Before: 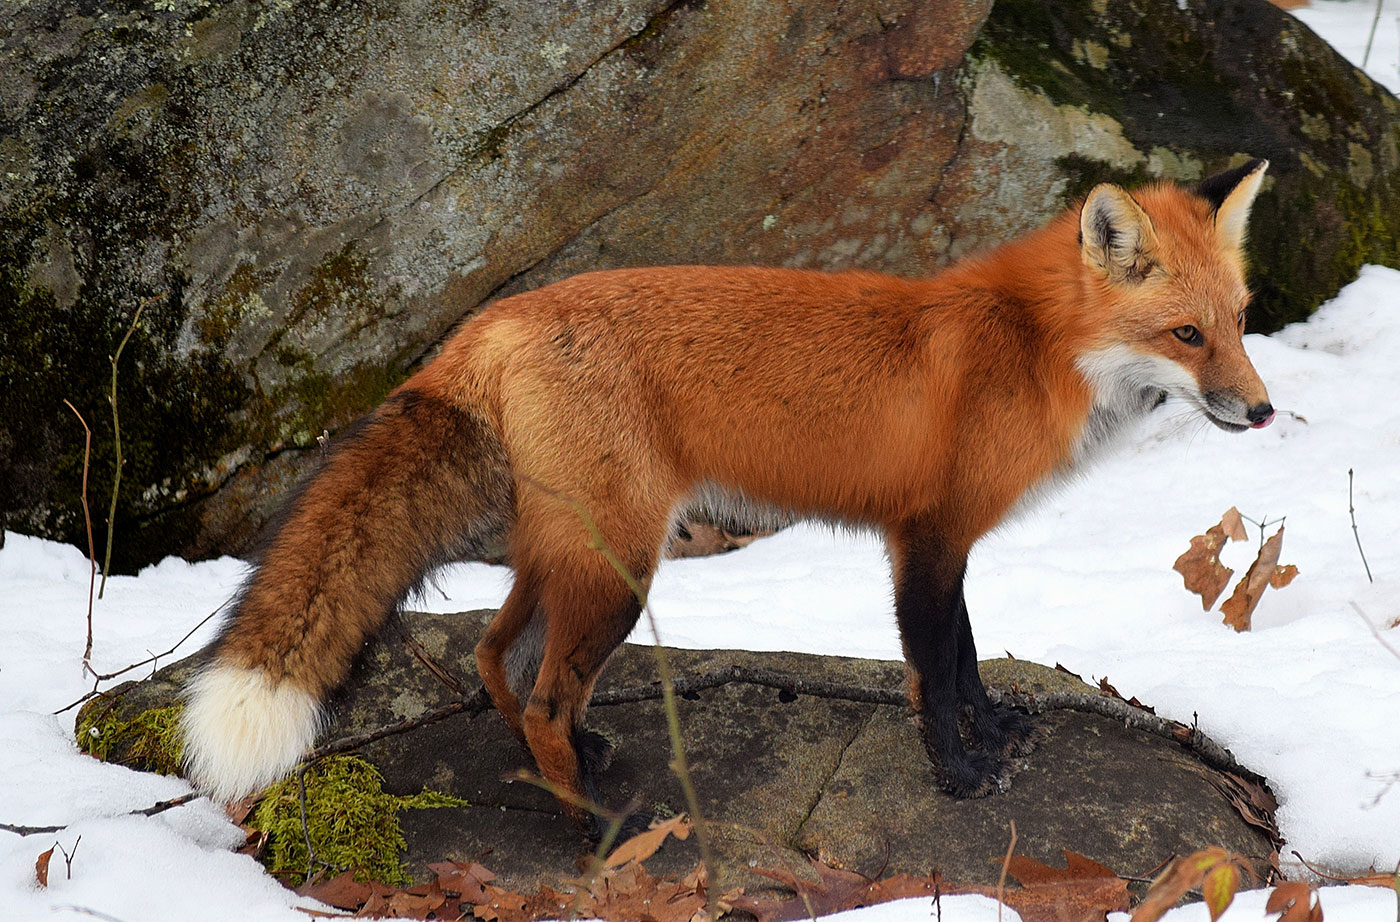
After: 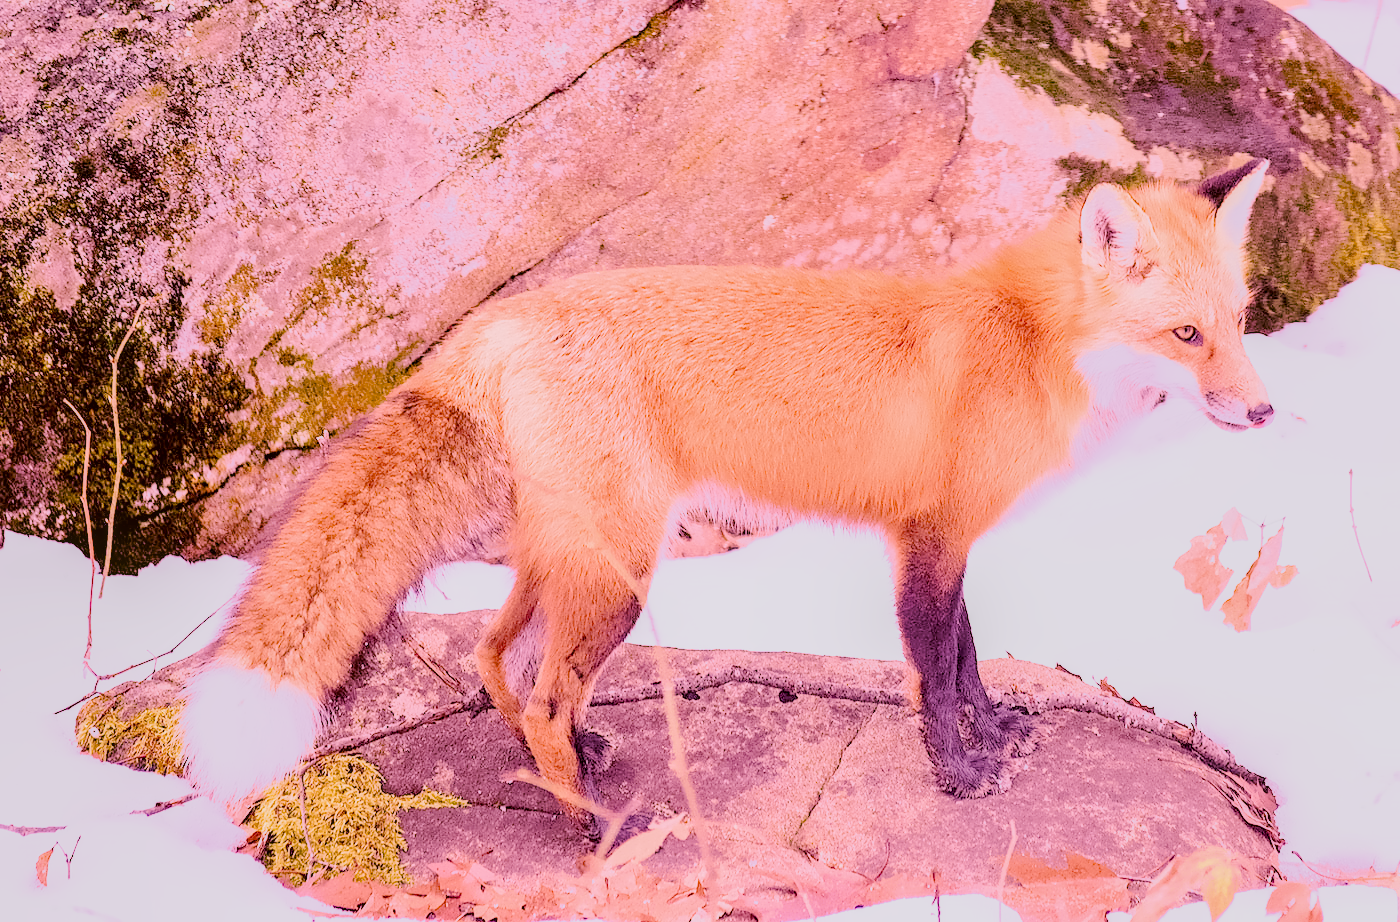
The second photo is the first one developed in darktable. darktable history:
local contrast: on, module defaults
denoise (profiled): preserve shadows 1.52, scattering 0.002, a [-1, 0, 0], compensate highlight preservation false
filmic rgb: black relative exposure -6.98 EV, white relative exposure 5.63 EV, hardness 2.86
haze removal: compatibility mode true, adaptive false
highlight reconstruction: on, module defaults
lens correction: scale 1, crop 1, focal 35, aperture 10, distance 0.775, camera "Canon EOS RP", lens "Canon RF 35mm F1.8 MACRO IS STM"
white balance: red 2.229, blue 1.46
tone equalizer "contrast tone curve: strong": -8 EV -1.08 EV, -7 EV -1.01 EV, -6 EV -0.867 EV, -5 EV -0.578 EV, -3 EV 0.578 EV, -2 EV 0.867 EV, -1 EV 1.01 EV, +0 EV 1.08 EV, edges refinement/feathering 500, mask exposure compensation -1.57 EV, preserve details no
color balance rgb "basic colorfulness: vibrant colors": perceptual saturation grading › global saturation 20%, perceptual saturation grading › highlights -25%, perceptual saturation grading › shadows 50%
color correction: highlights a* -1.43, highlights b* 10.12, shadows a* 0.395, shadows b* 19.35
velvia: on, module defaults
color calibration: illuminant as shot in camera, x 0.379, y 0.396, temperature 4138.76 K
color look up table: target a [13.56, 18.13, -4.88, -18.23, 8.84, -33.4, 41.41, 10.41, 48.24, 22.98, -23.71, 22.1, 14.18, -46.08, 53.38, 4.545, 49.99, -28.63, -0.43, -0.64, -0.73, -0.15, -0.42, -0.08, 0 ×25], target b [14.06, 17.81, -21.93, 30.49, -25.4, -0.2, 65.55, -45.96, 16.25, -21.59, 57.26, 77.48, -50.3, 37.7, 28.19, 89.81, -14.57, -28.64, 1.19, -0.34, -0.5, -0.27, -1.23, -0.97, 0 ×25], num patches 24
